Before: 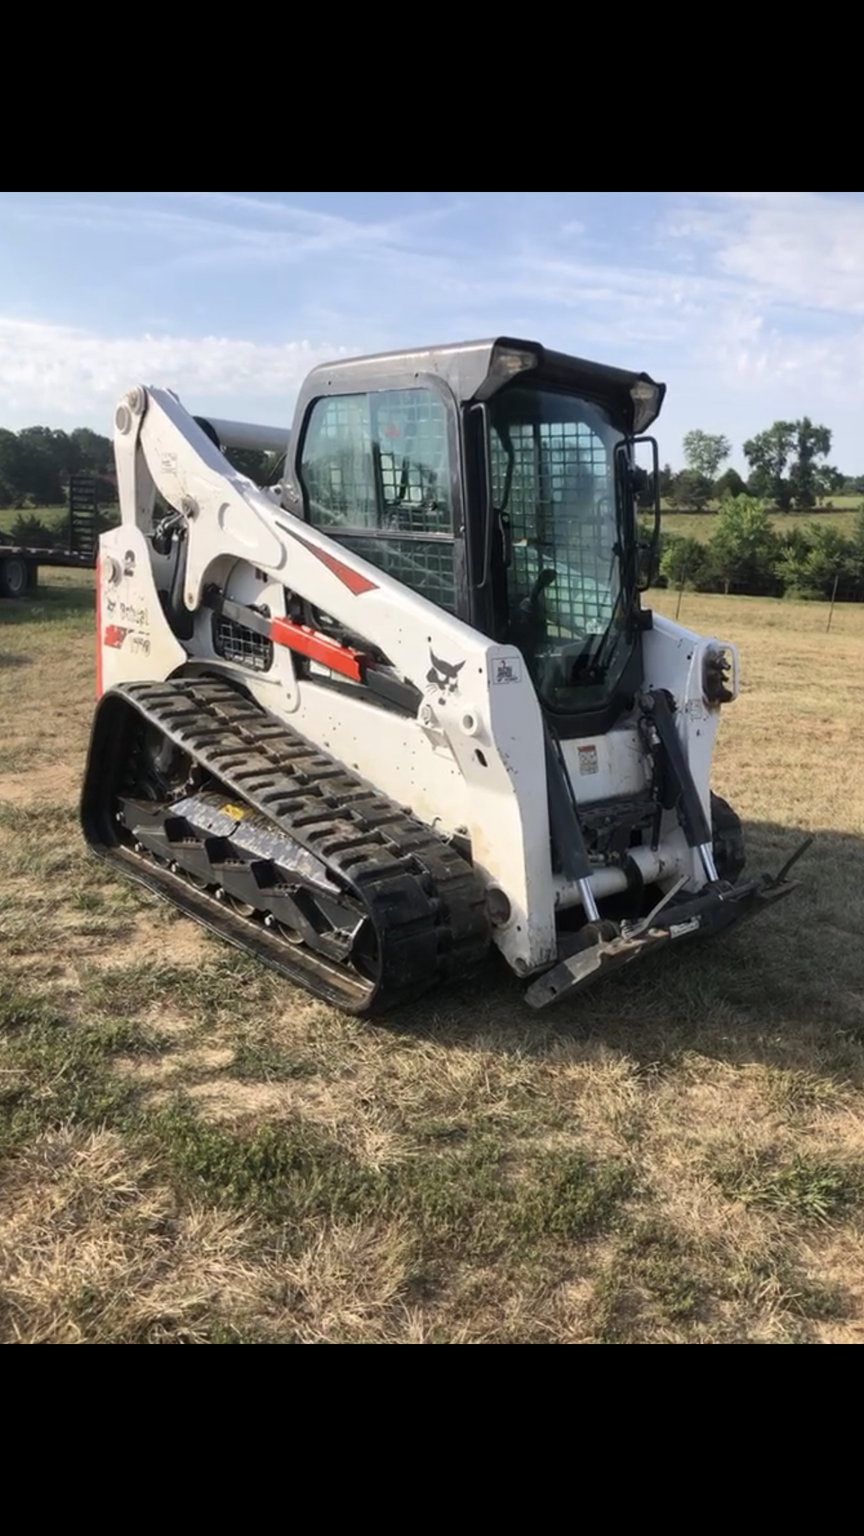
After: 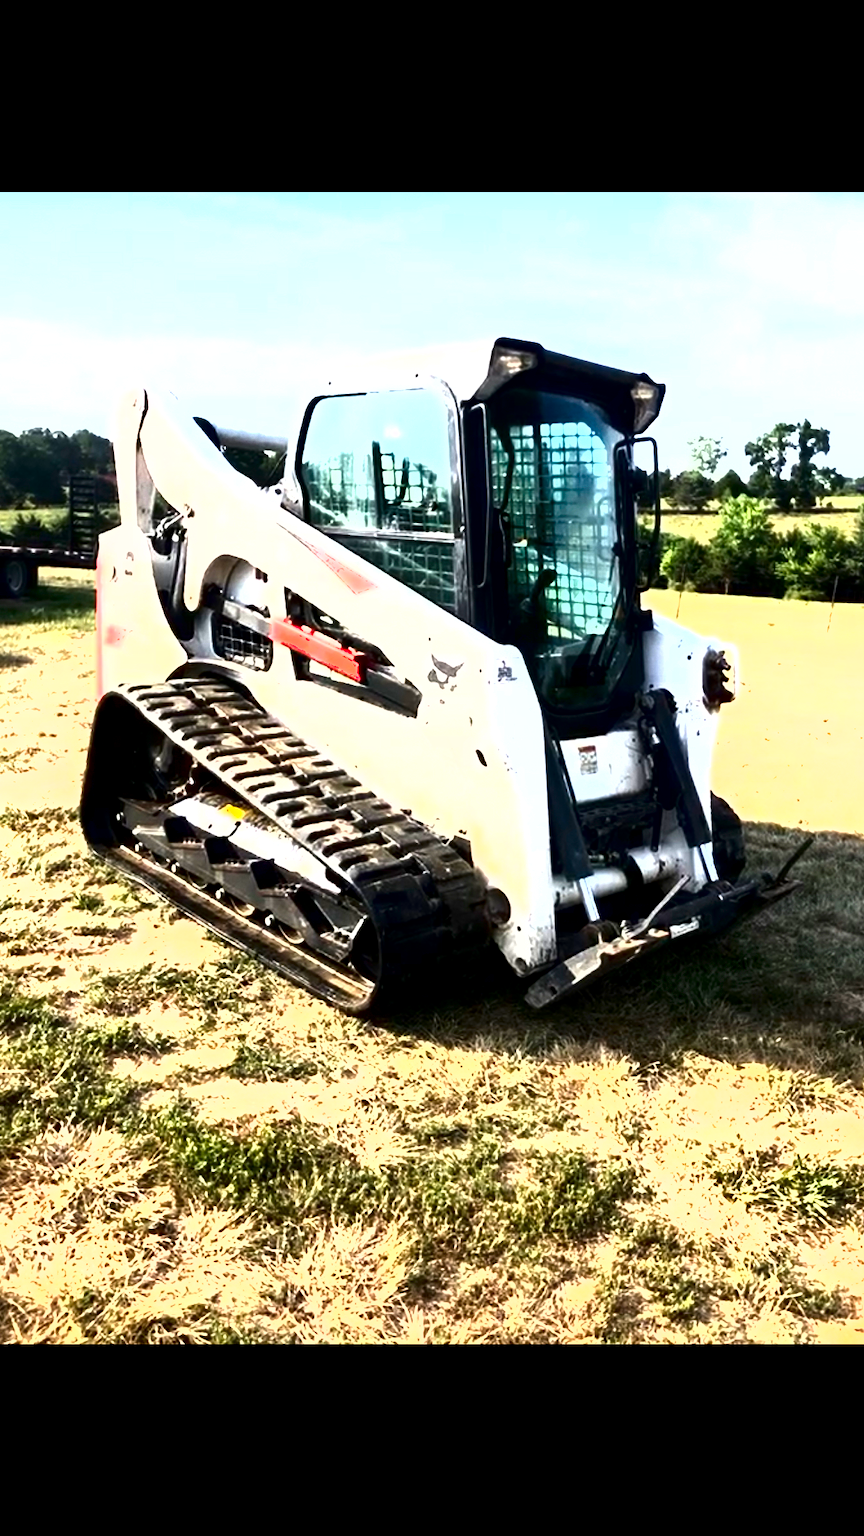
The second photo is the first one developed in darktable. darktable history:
tone equalizer: -8 EV -0.381 EV, -7 EV -0.358 EV, -6 EV -0.368 EV, -5 EV -0.231 EV, -3 EV 0.198 EV, -2 EV 0.318 EV, -1 EV 0.403 EV, +0 EV 0.428 EV, edges refinement/feathering 500, mask exposure compensation -1.26 EV, preserve details no
shadows and highlights: soften with gaussian
exposure: black level correction 0.001, exposure 1.717 EV, compensate exposure bias true, compensate highlight preservation false
contrast brightness saturation: contrast 0.092, brightness -0.573, saturation 0.173
local contrast: highlights 100%, shadows 101%, detail 119%, midtone range 0.2
